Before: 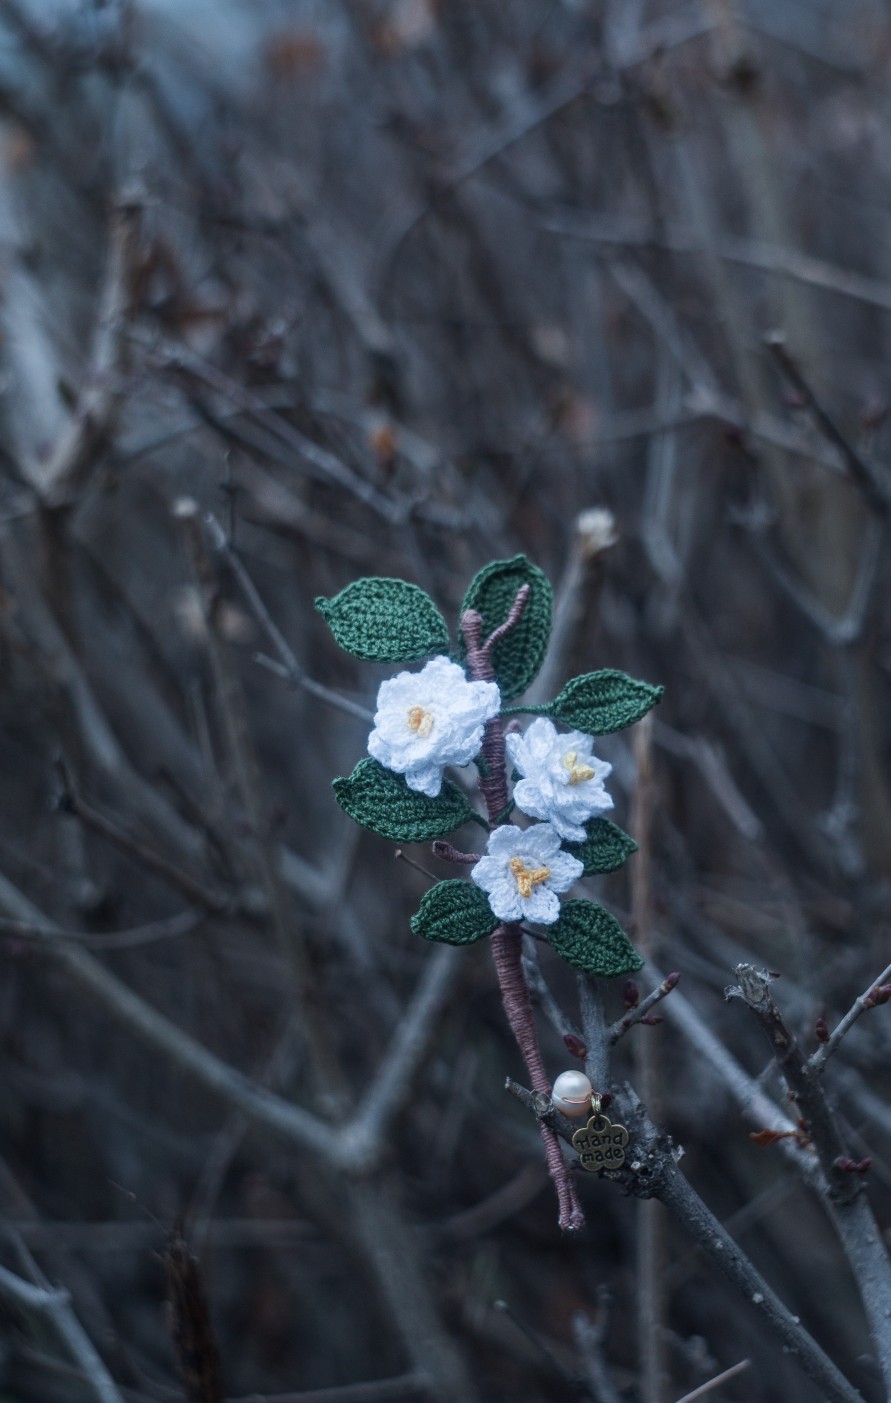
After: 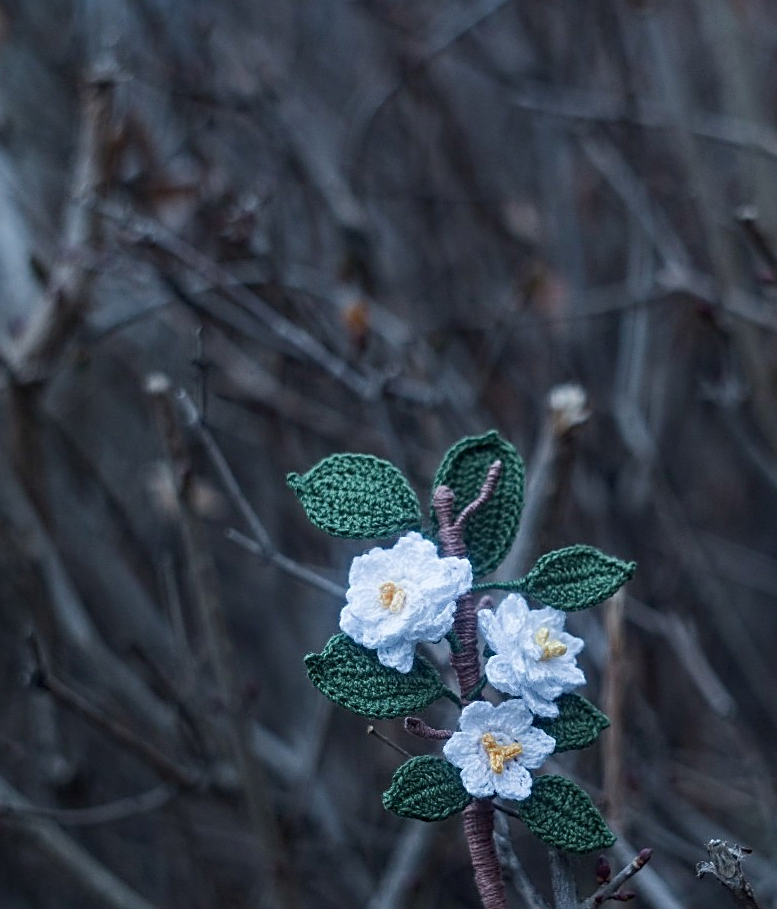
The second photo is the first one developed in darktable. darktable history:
haze removal: adaptive false
crop: left 3.15%, top 8.846%, right 9.609%, bottom 26.294%
sharpen: on, module defaults
